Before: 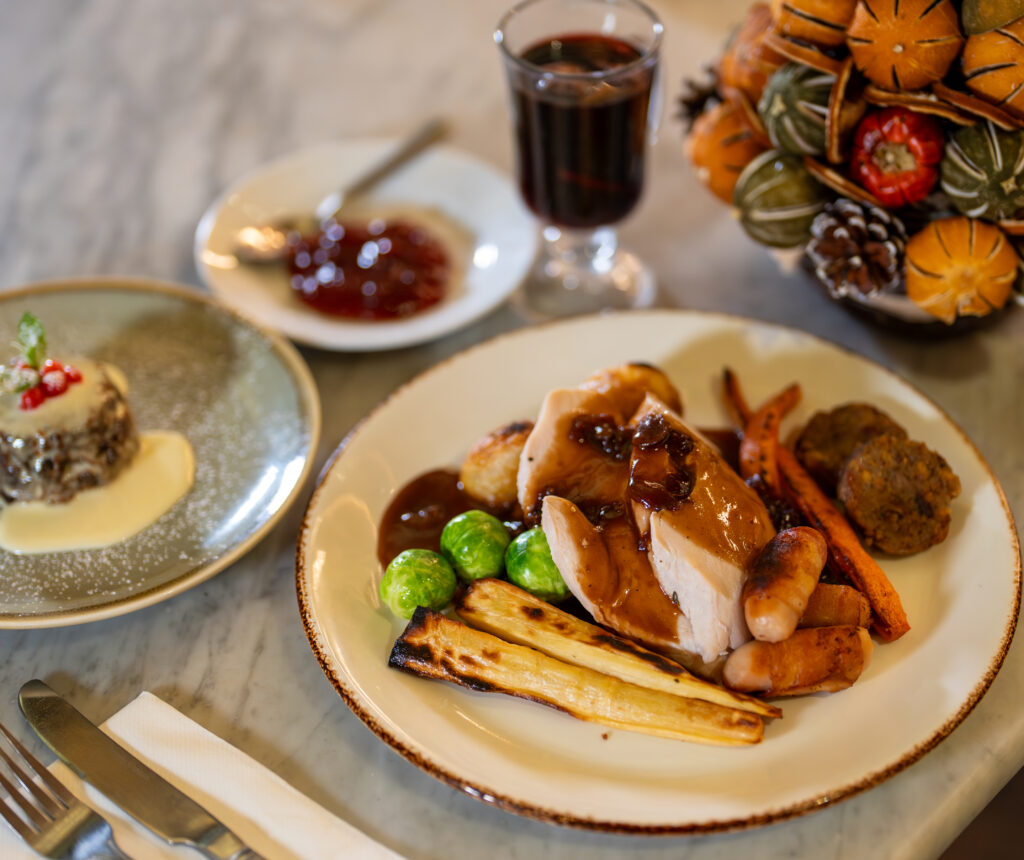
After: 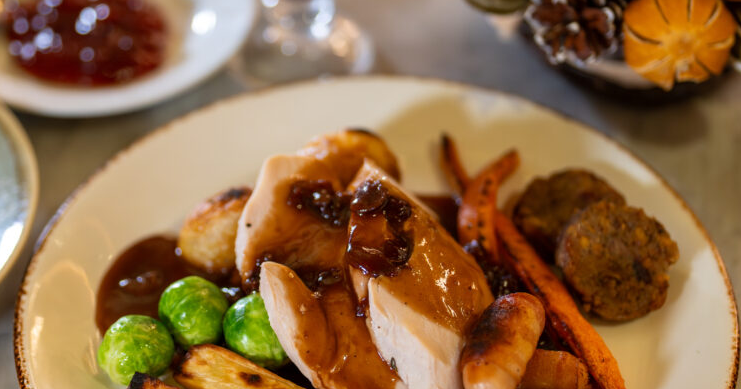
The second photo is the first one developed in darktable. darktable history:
crop and rotate: left 27.584%, top 27.294%, bottom 27.405%
